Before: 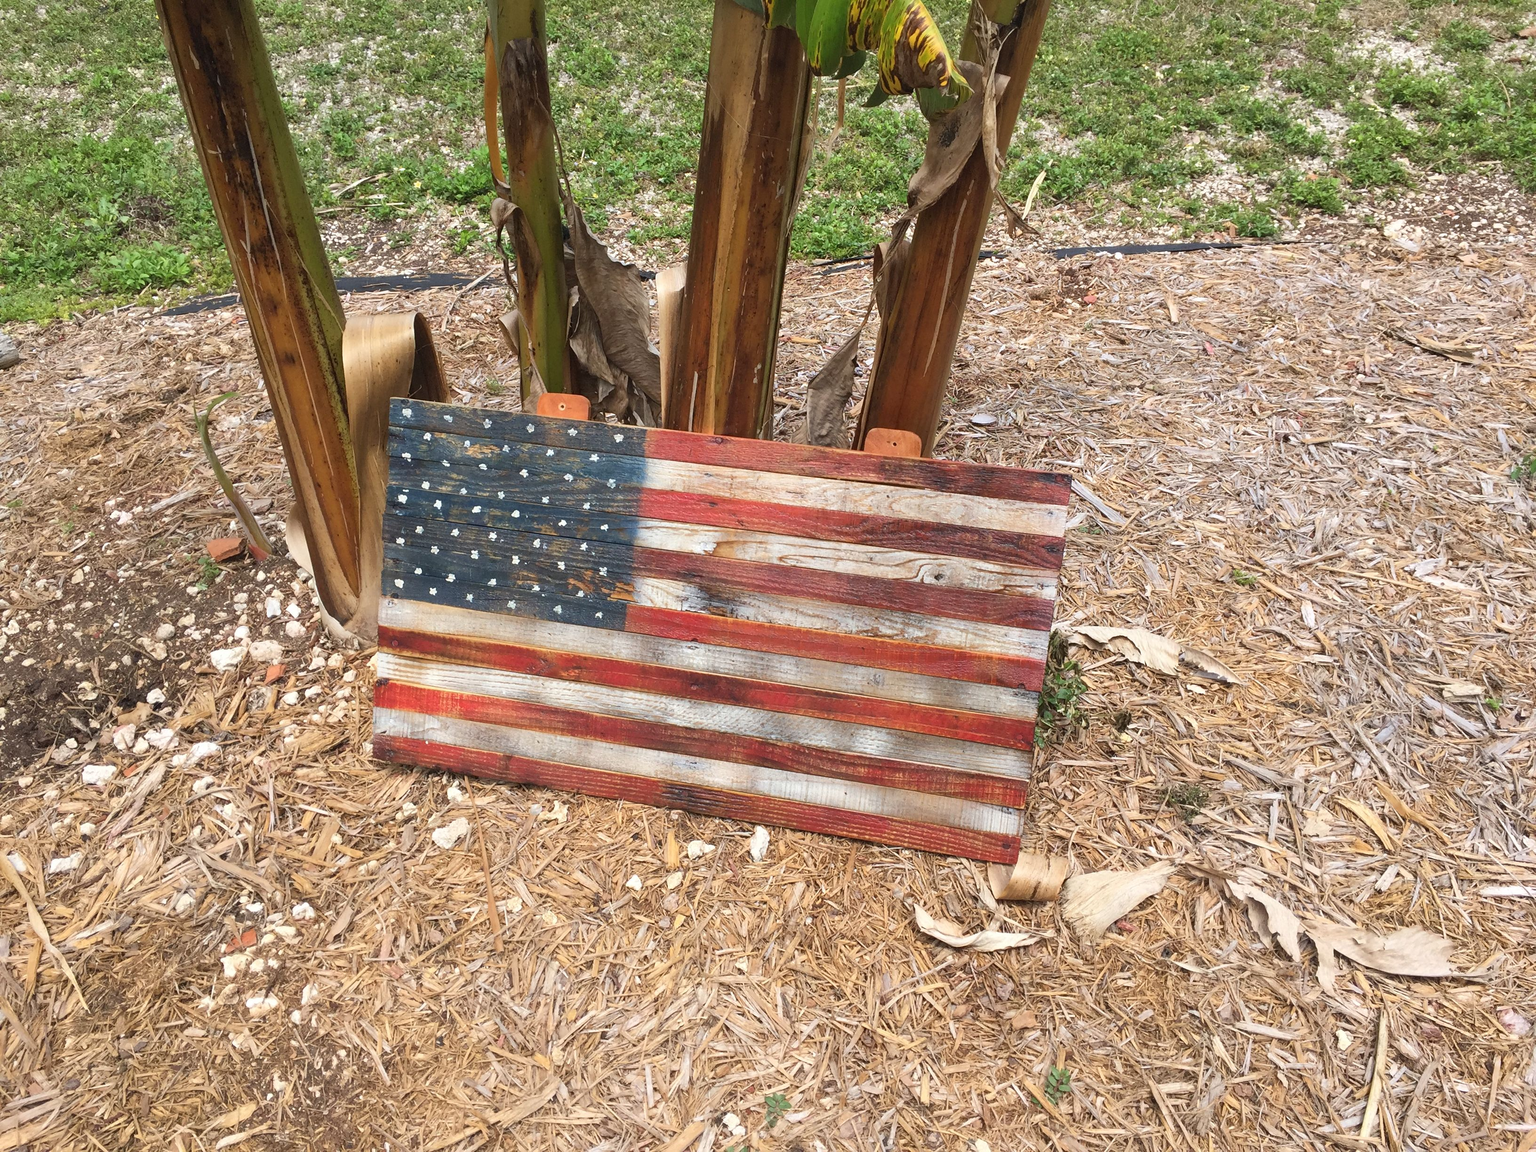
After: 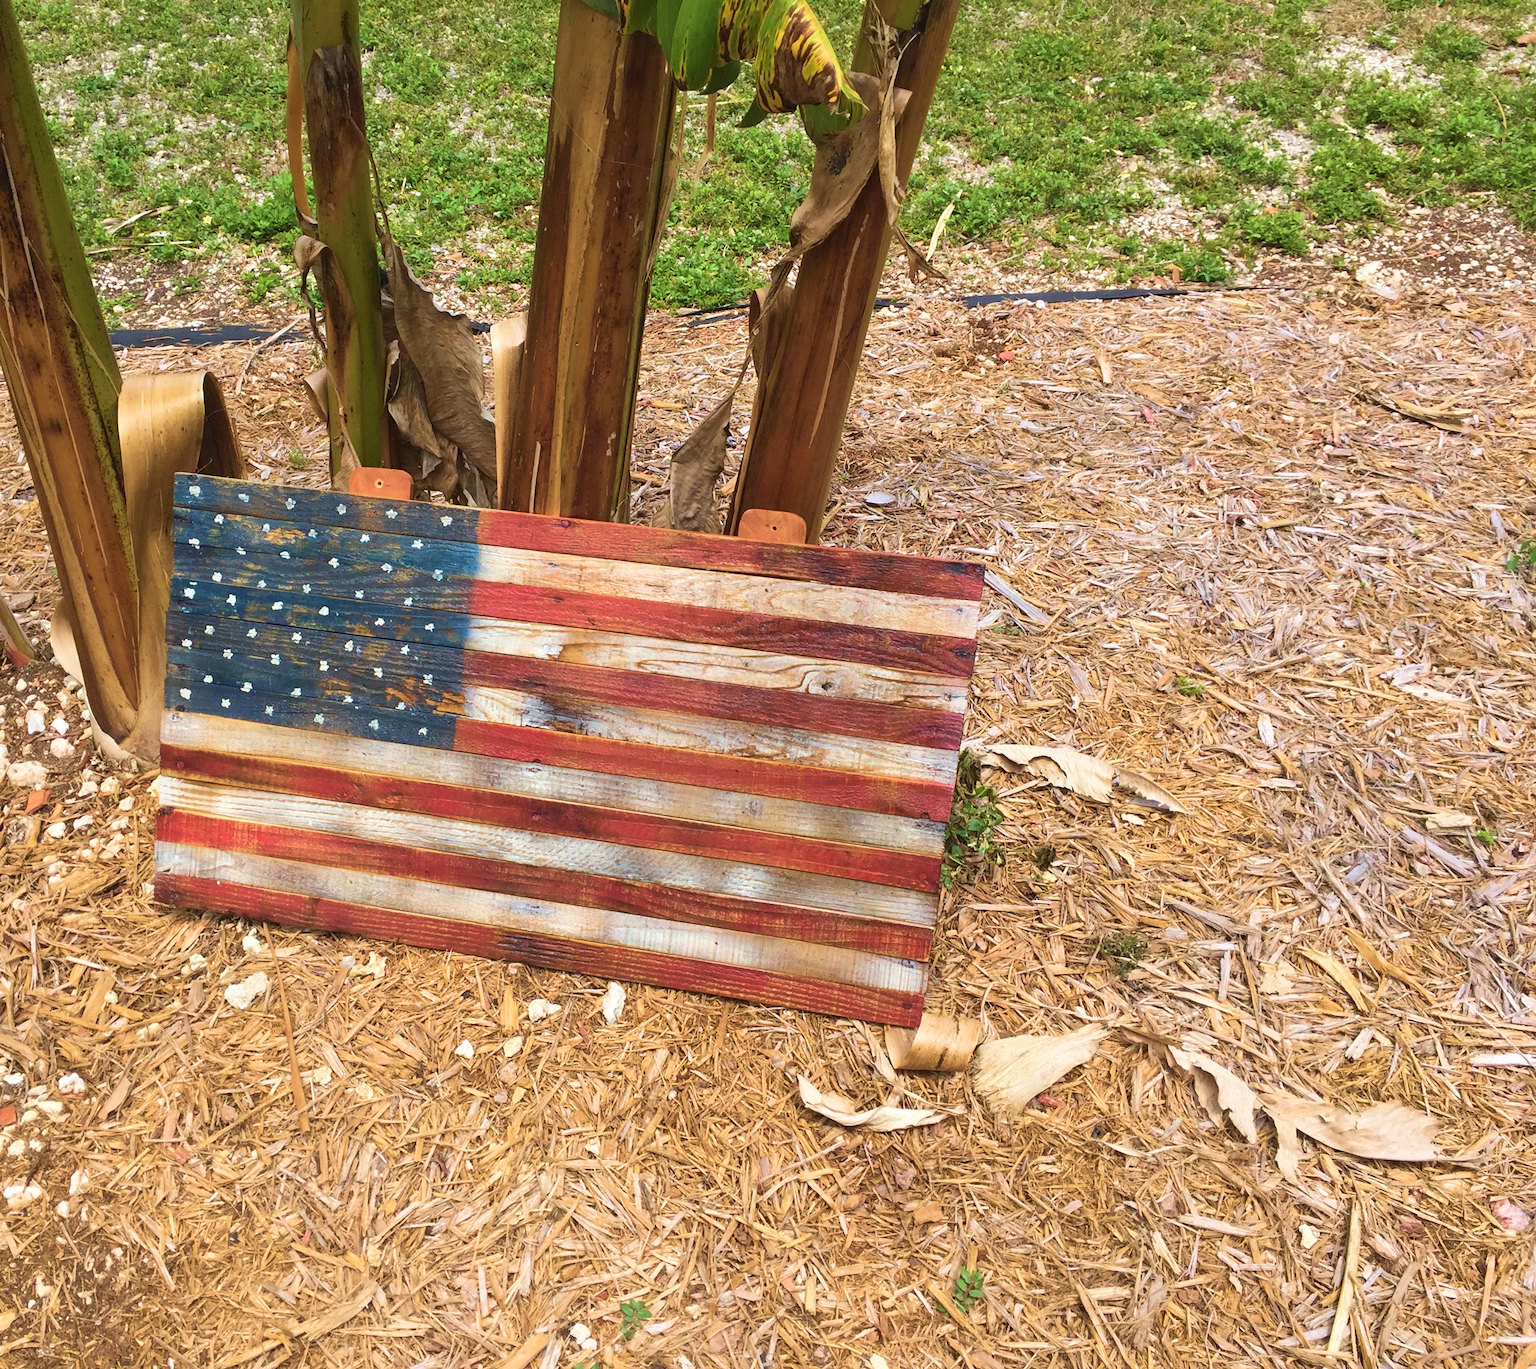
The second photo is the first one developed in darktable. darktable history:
velvia: strength 66.41%, mid-tones bias 0.975
crop: left 15.855%
